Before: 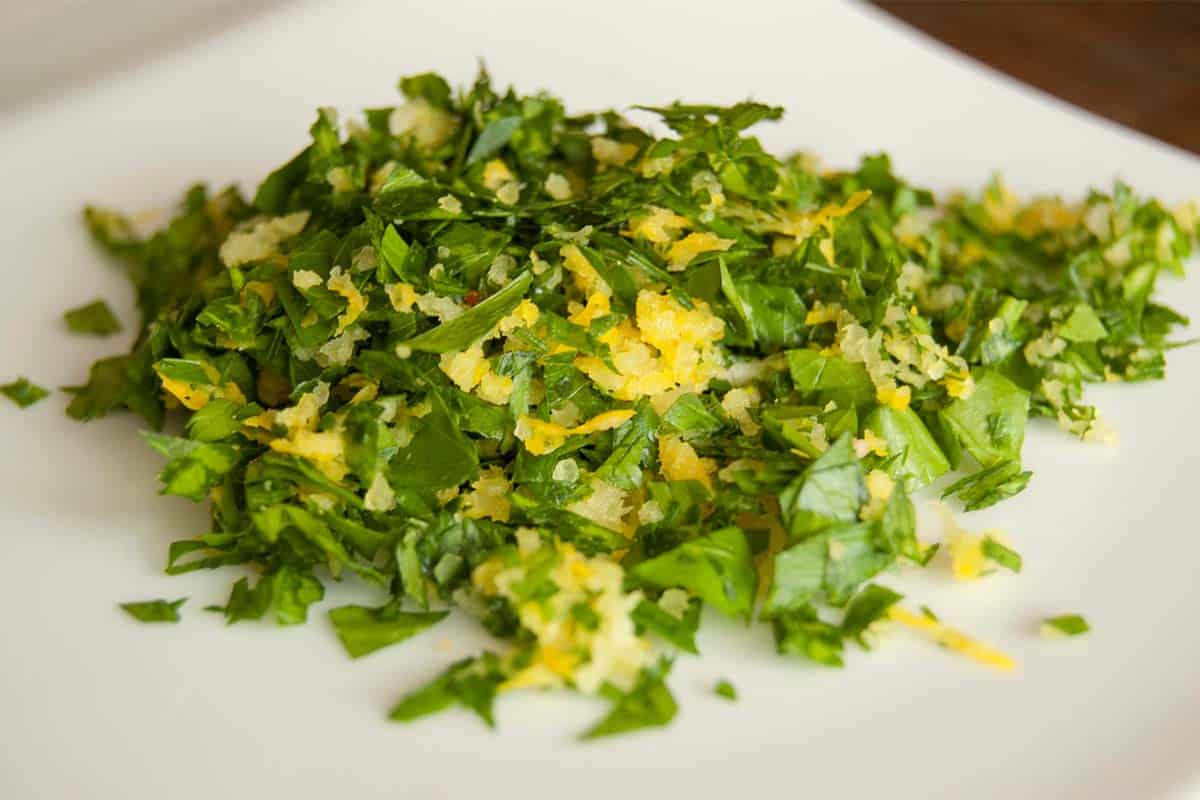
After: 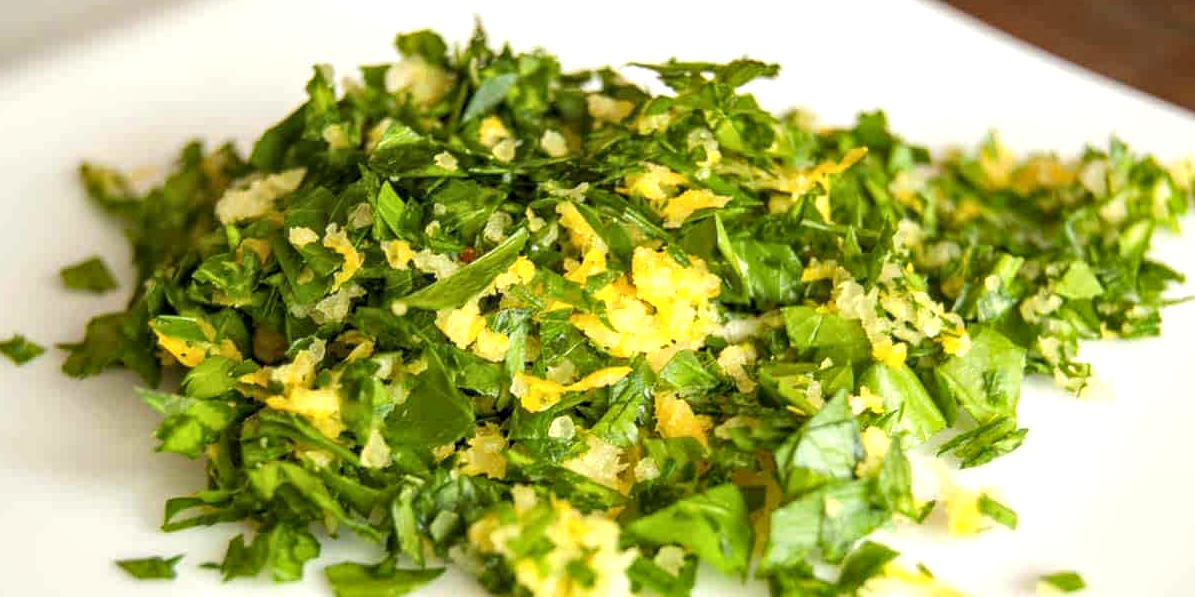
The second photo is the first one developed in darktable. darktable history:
local contrast: detail 130%
crop: left 0.387%, top 5.469%, bottom 19.809%
exposure: black level correction 0, exposure 0.5 EV, compensate highlight preservation false
